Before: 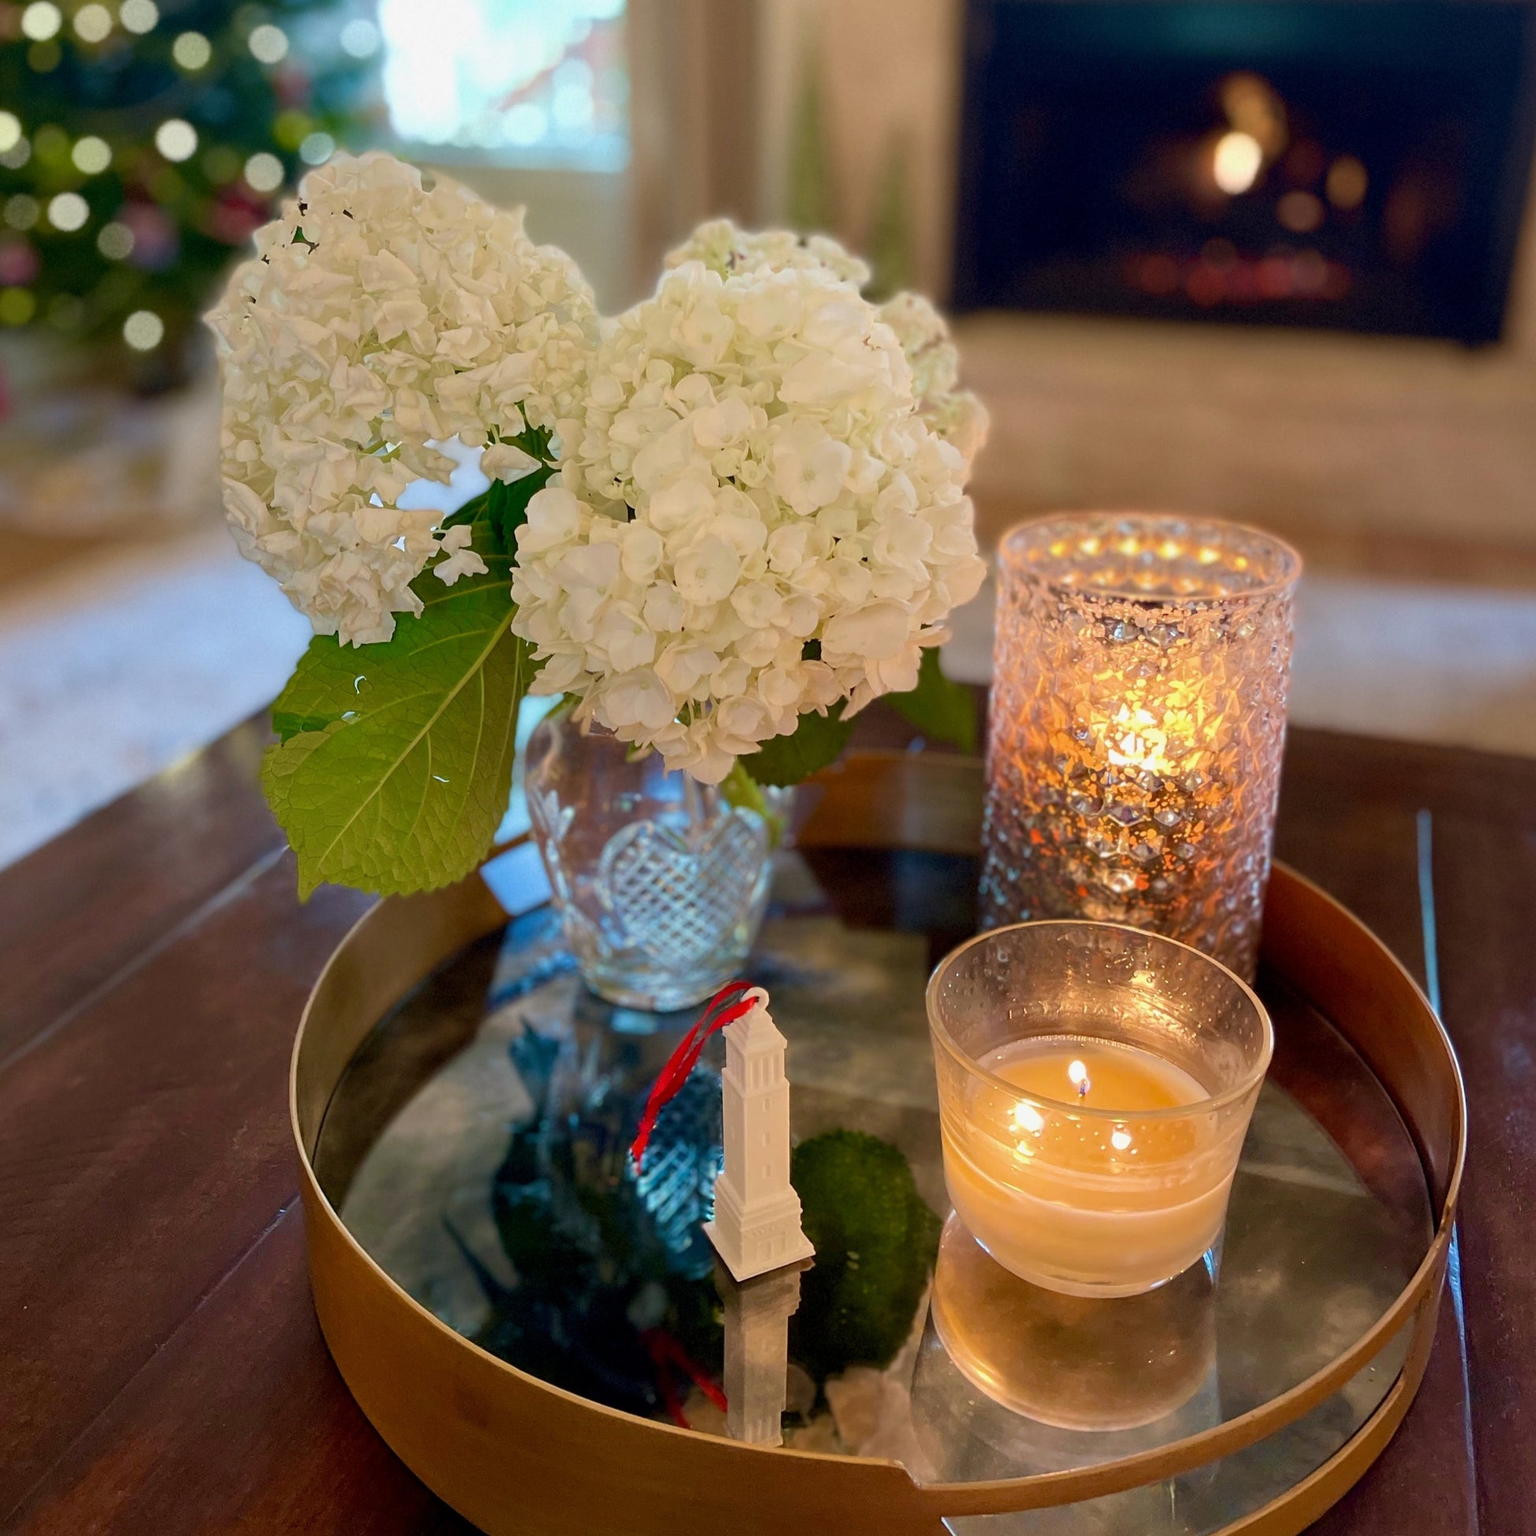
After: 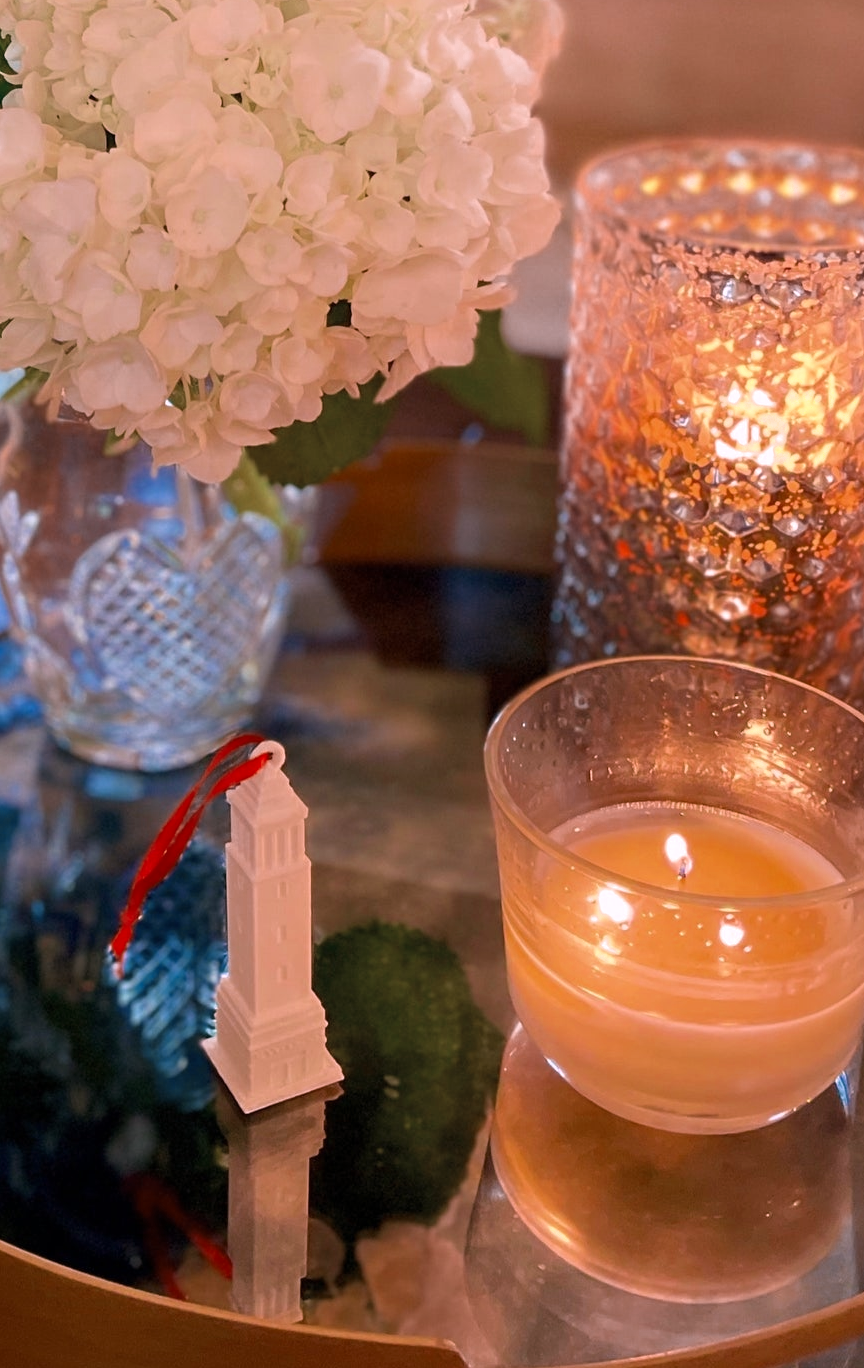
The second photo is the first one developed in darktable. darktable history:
color zones: curves: ch0 [(0, 0.5) (0.125, 0.4) (0.25, 0.5) (0.375, 0.4) (0.5, 0.4) (0.625, 0.35) (0.75, 0.35) (0.875, 0.5)]; ch1 [(0, 0.35) (0.125, 0.45) (0.25, 0.35) (0.375, 0.35) (0.5, 0.35) (0.625, 0.35) (0.75, 0.45) (0.875, 0.35)]; ch2 [(0, 0.6) (0.125, 0.5) (0.25, 0.5) (0.375, 0.6) (0.5, 0.6) (0.625, 0.5) (0.75, 0.5) (0.875, 0.5)]
white balance: red 1.188, blue 1.11
crop: left 35.432%, top 26.233%, right 20.145%, bottom 3.432%
shadows and highlights: shadows 0, highlights 40
rgb levels: preserve colors max RGB
